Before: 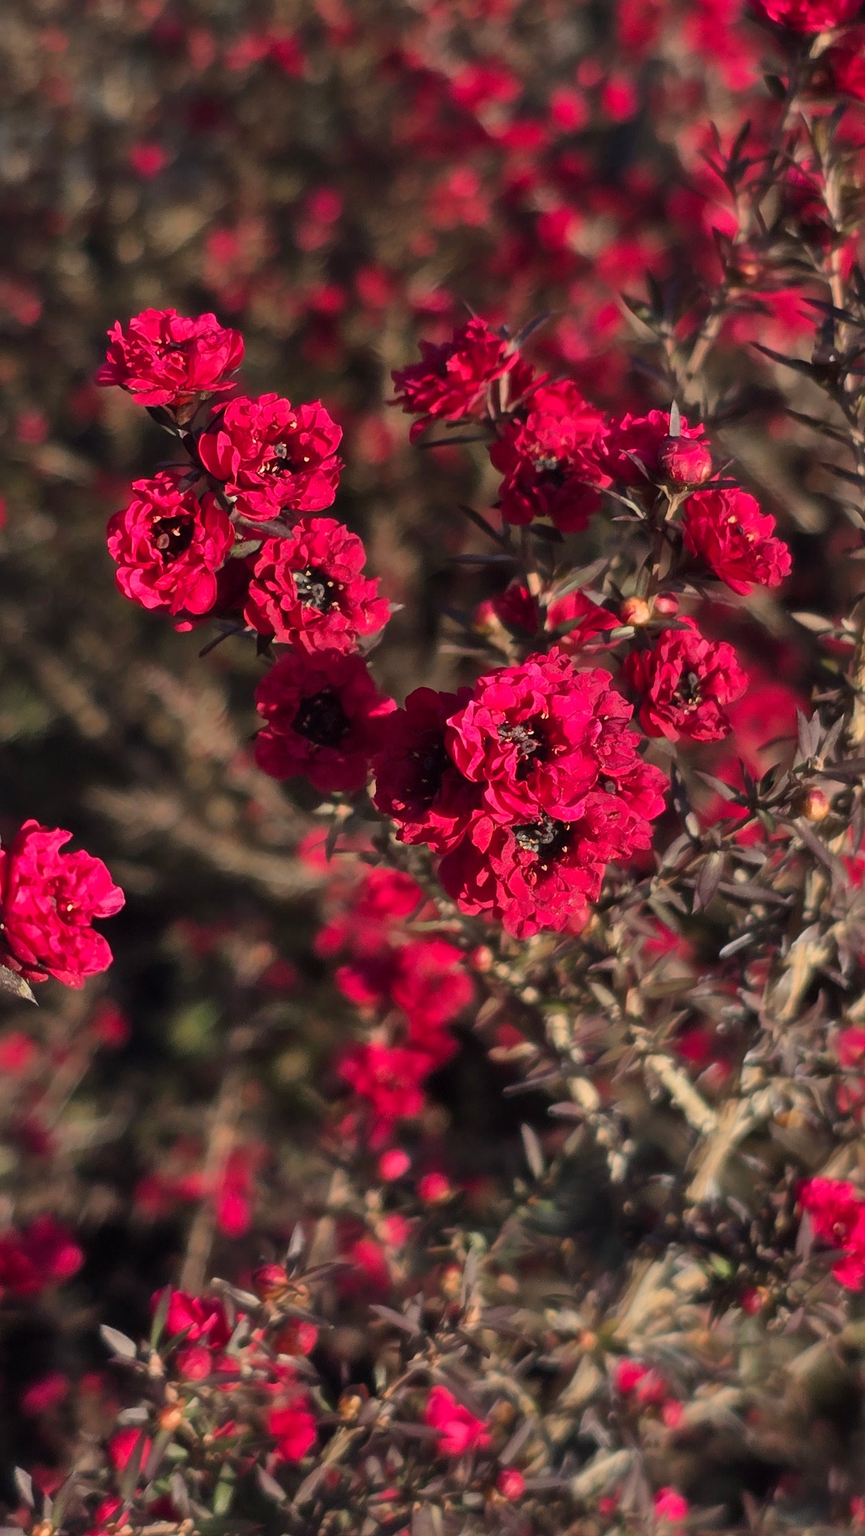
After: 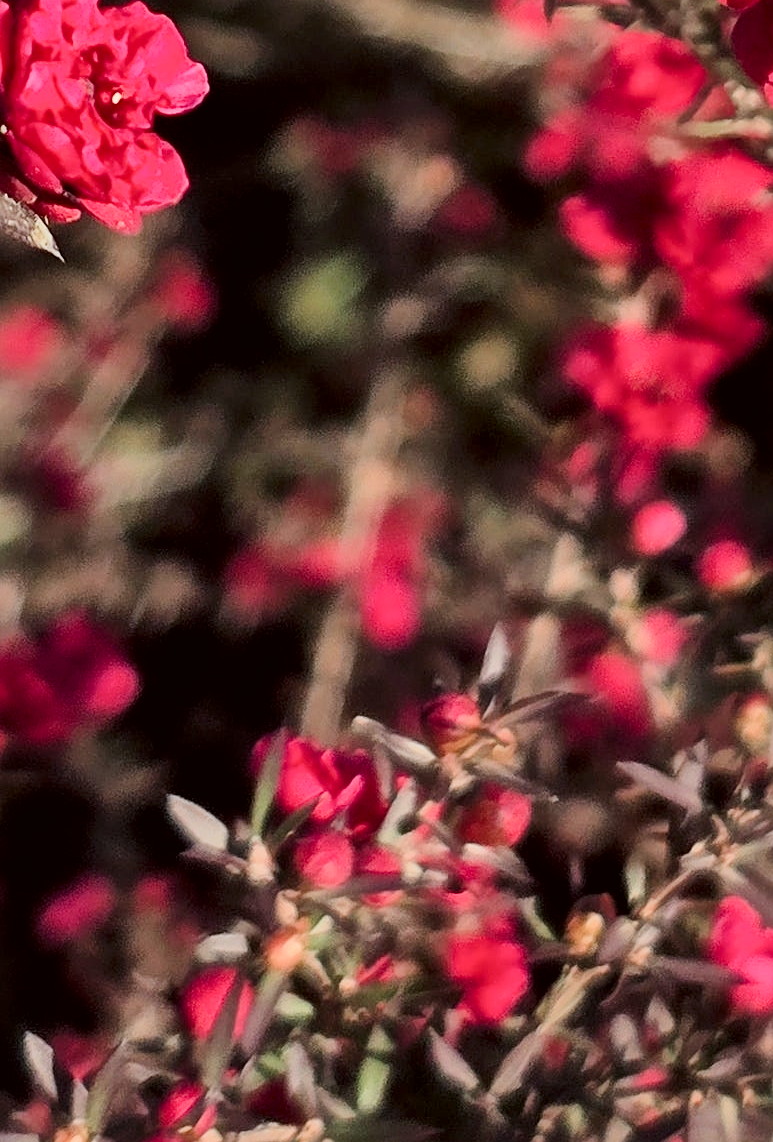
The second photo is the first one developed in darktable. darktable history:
color correction: highlights a* -2.99, highlights b* -2.18, shadows a* 2.53, shadows b* 3.03
crop and rotate: top 55.304%, right 46.496%, bottom 0.177%
contrast brightness saturation: contrast 0.145
exposure: black level correction 0, exposure 0.7 EV, compensate highlight preservation false
filmic rgb: black relative exposure -7.65 EV, white relative exposure 4.56 EV, hardness 3.61
sharpen: on, module defaults
local contrast: mode bilateral grid, contrast 20, coarseness 50, detail 141%, midtone range 0.2
